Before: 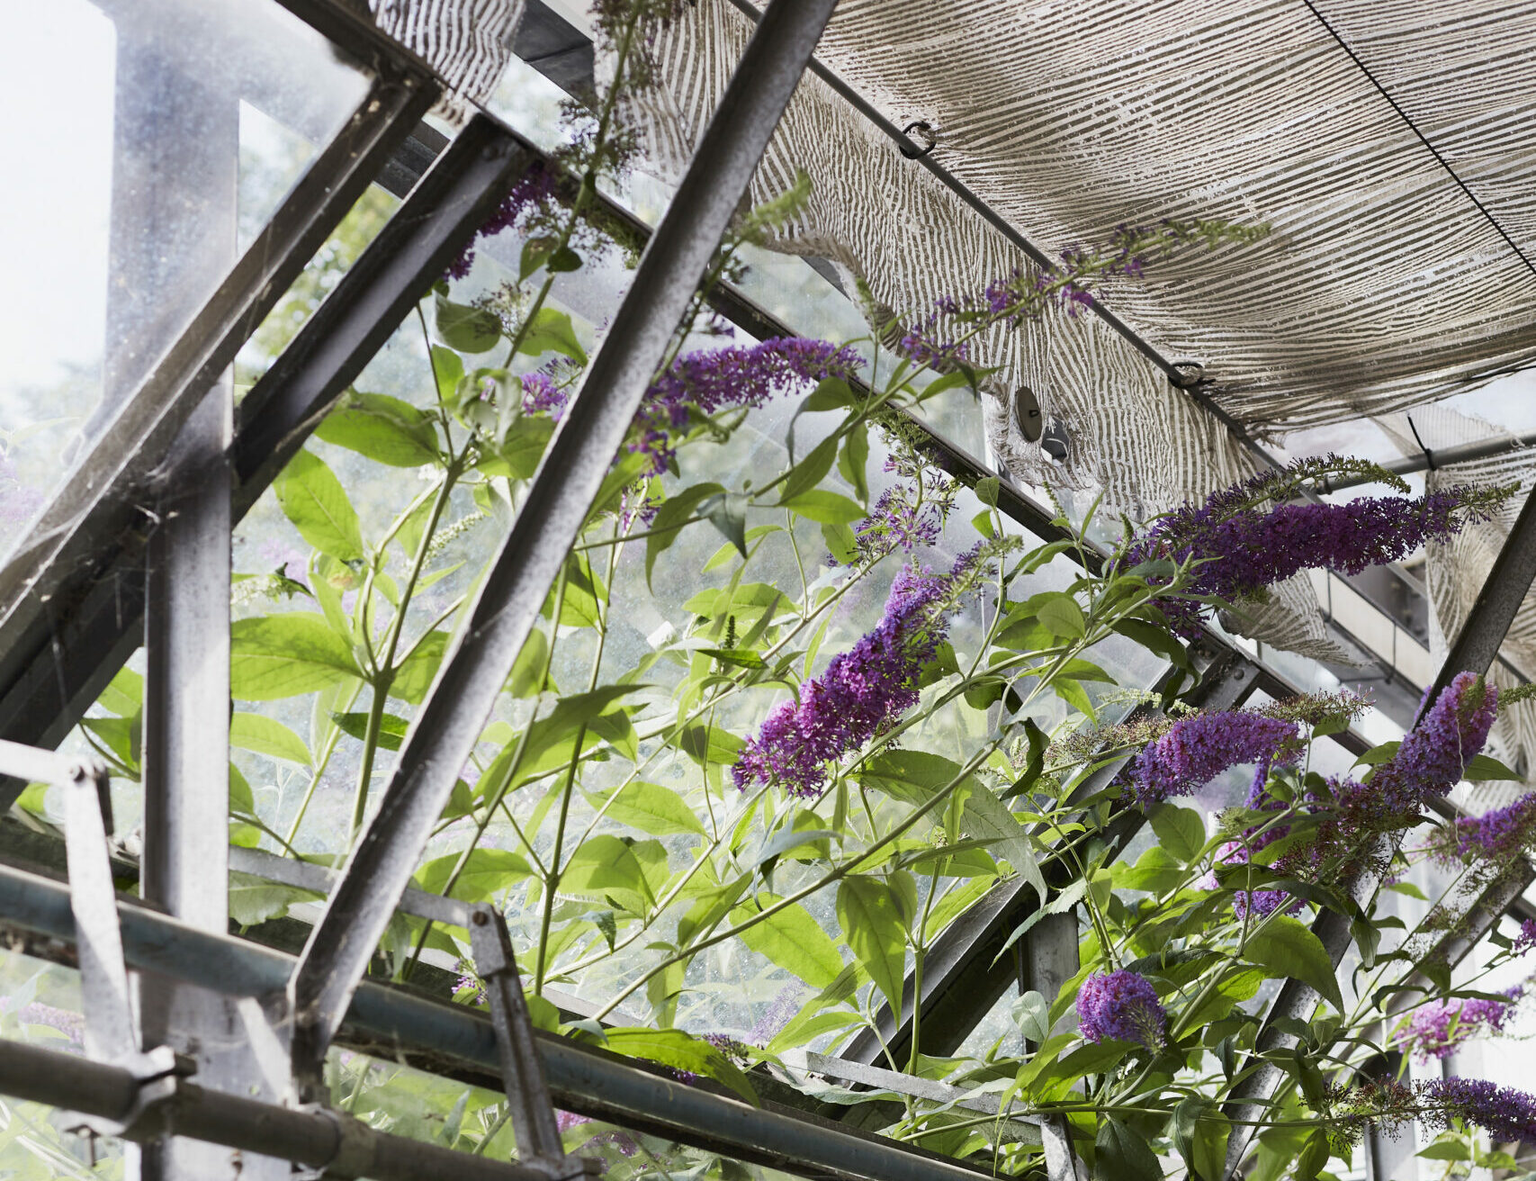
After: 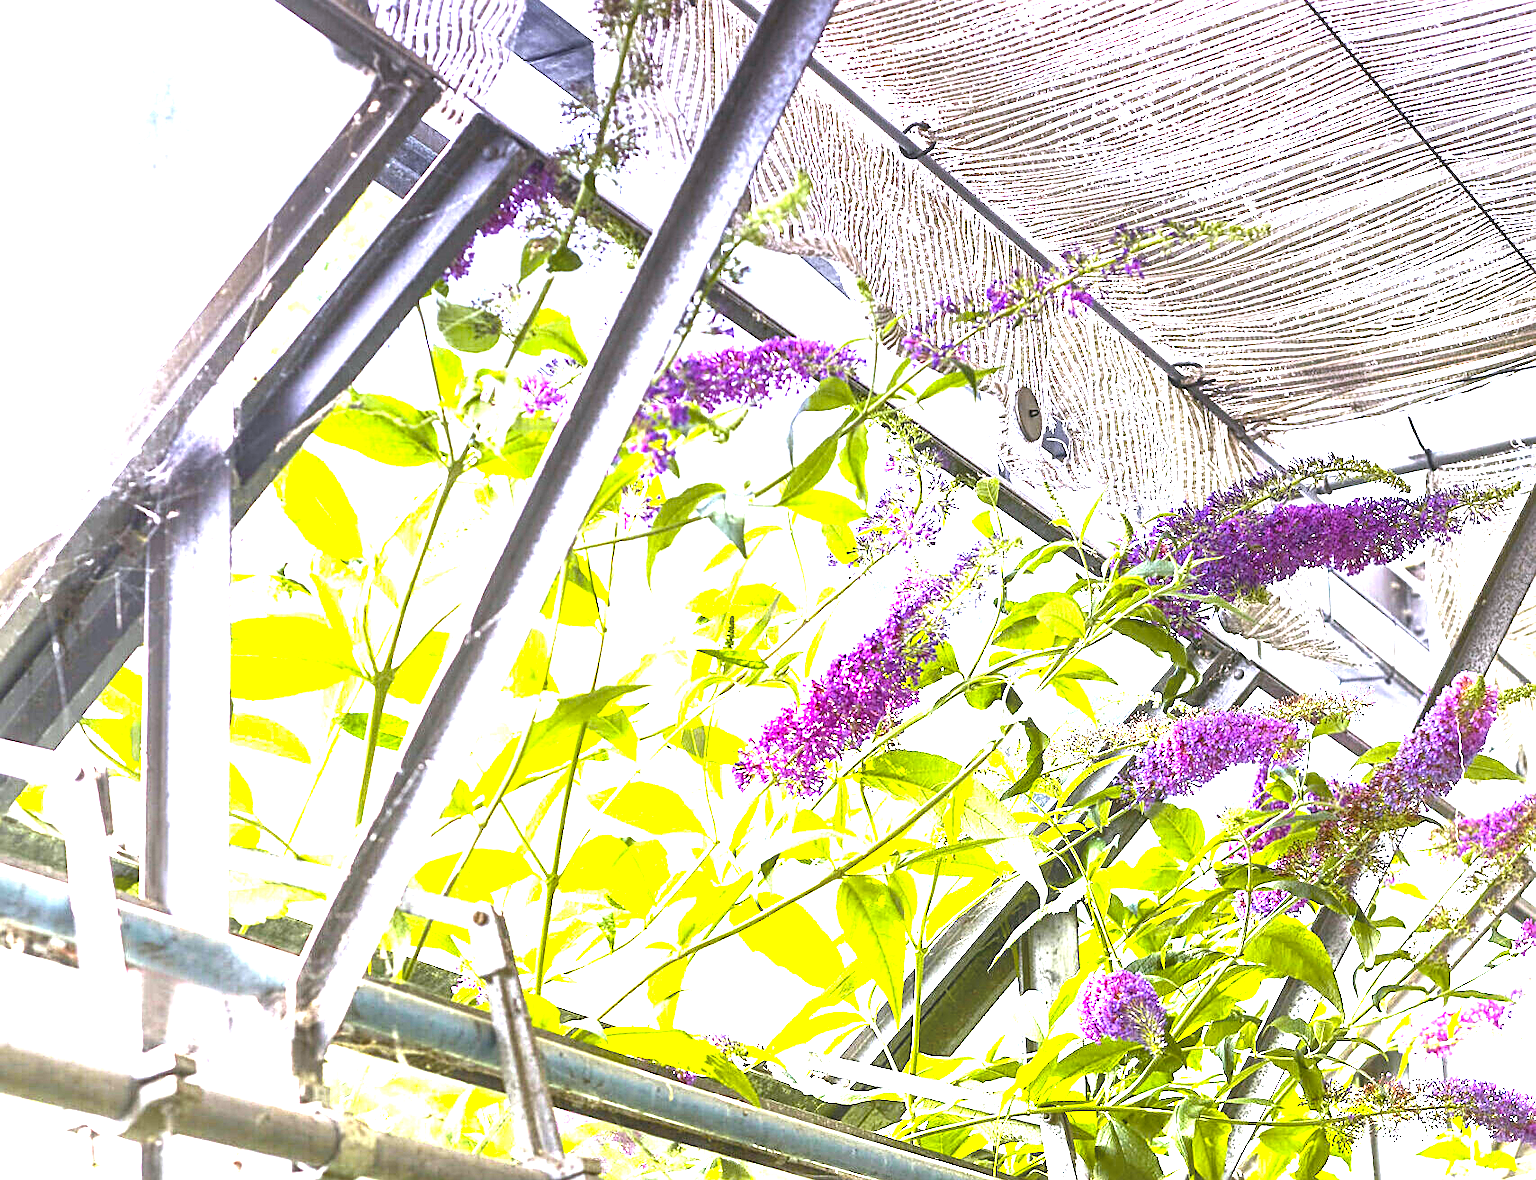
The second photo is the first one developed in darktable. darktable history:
color balance rgb: linear chroma grading › global chroma 9%, perceptual saturation grading › global saturation 36%, perceptual saturation grading › shadows 35%, perceptual brilliance grading › global brilliance 15%, perceptual brilliance grading › shadows -35%, global vibrance 15%
graduated density: hue 238.83°, saturation 50%
exposure: exposure 2.25 EV, compensate highlight preservation false
local contrast: on, module defaults
sharpen: on, module defaults
